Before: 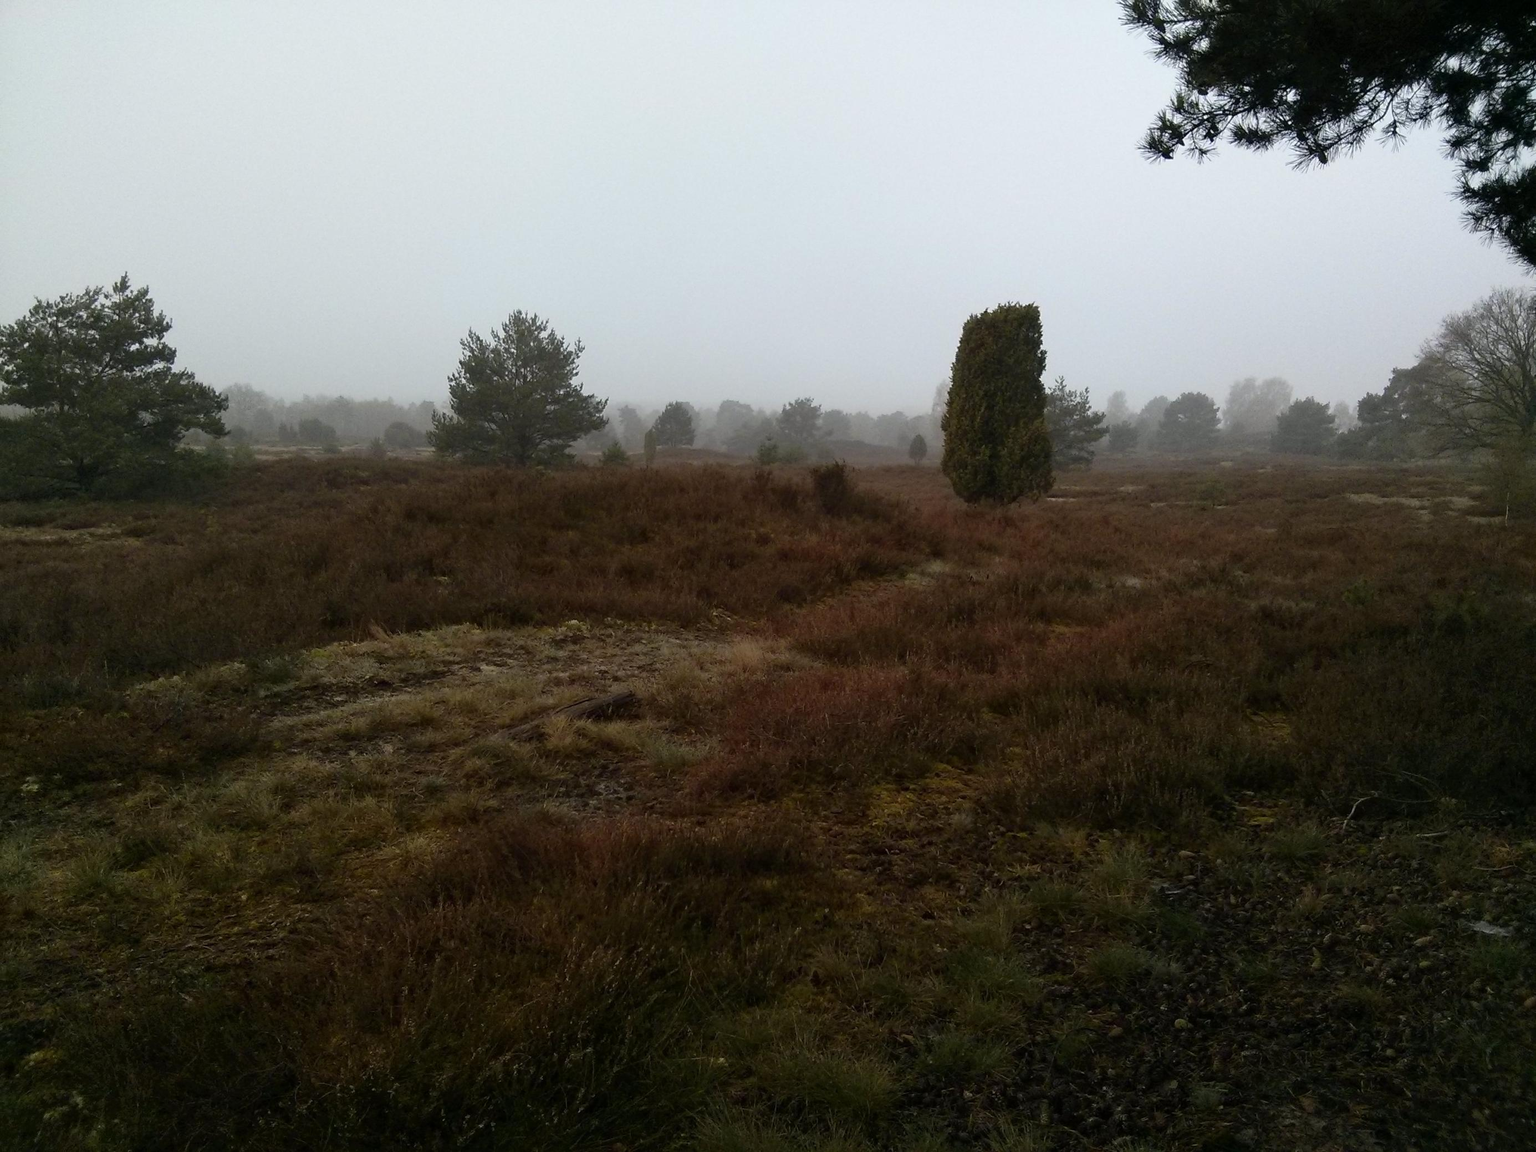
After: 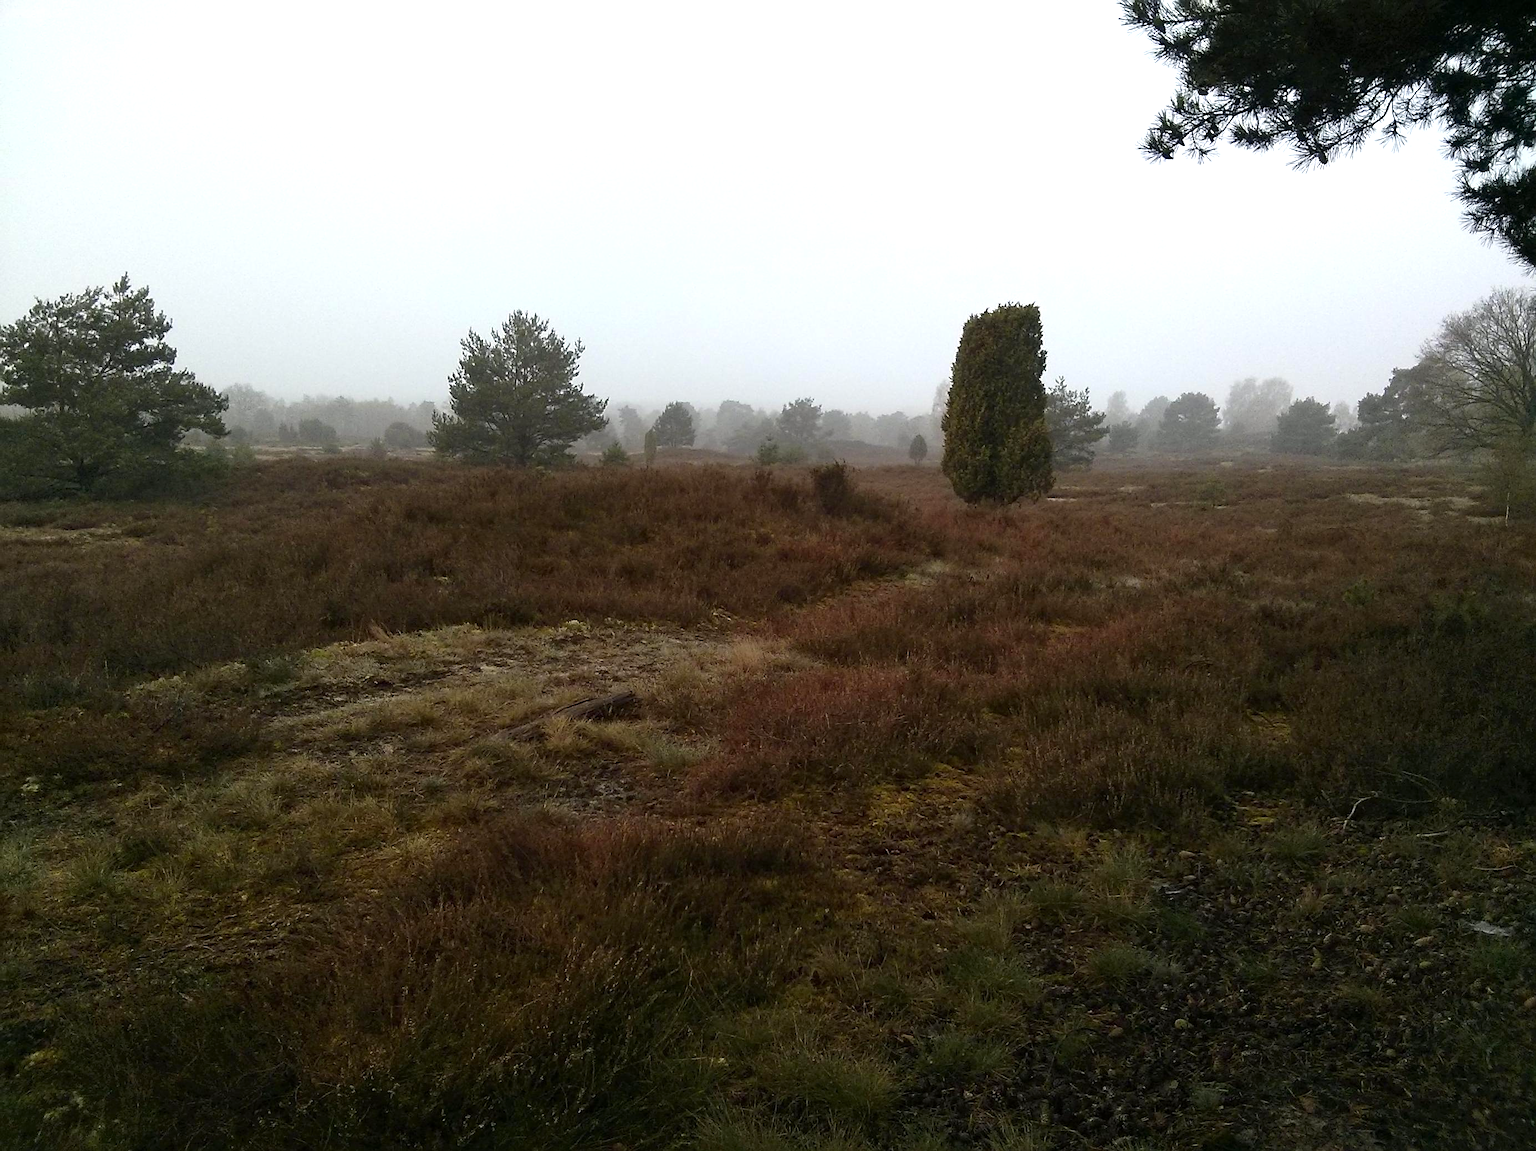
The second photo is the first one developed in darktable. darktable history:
sharpen: on, module defaults
exposure: exposure 0.559 EV, compensate highlight preservation false
